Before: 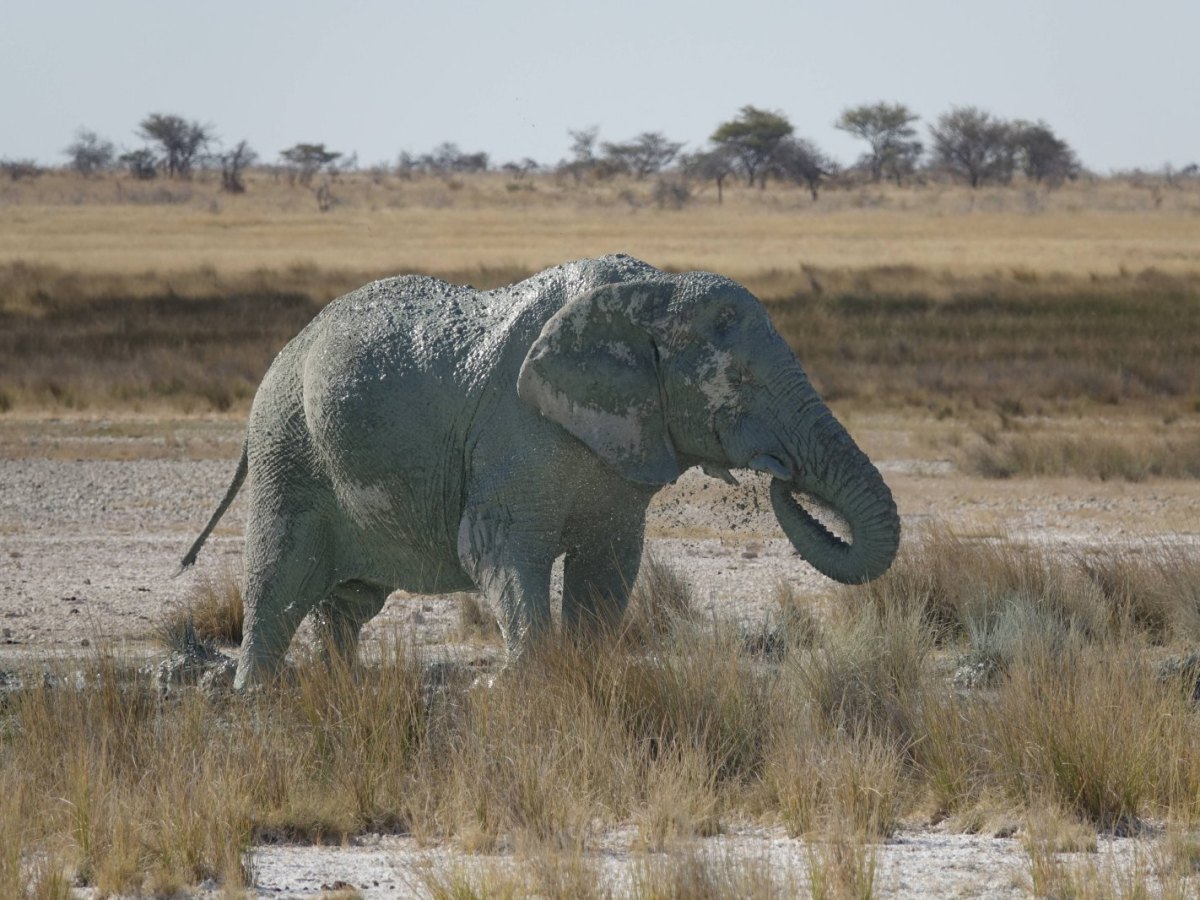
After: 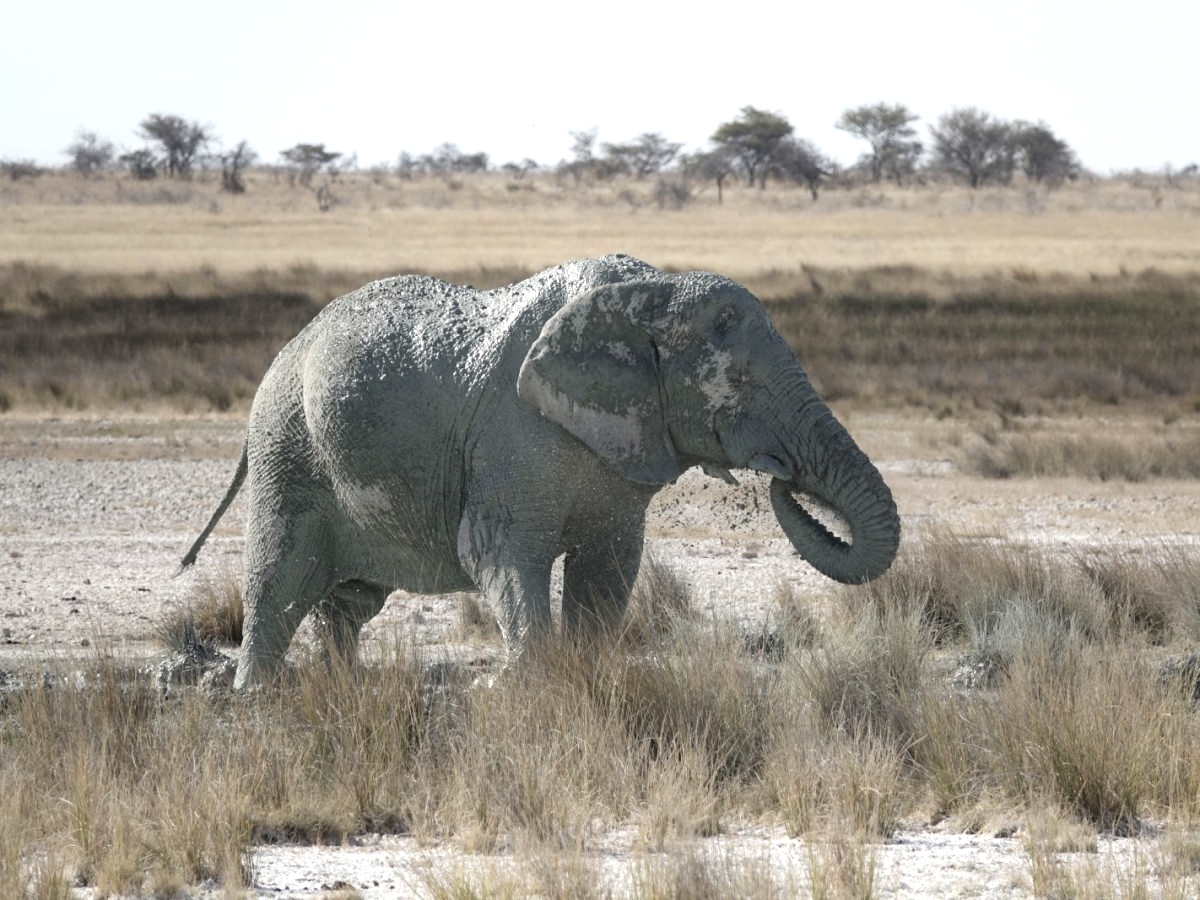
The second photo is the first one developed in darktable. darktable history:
tone equalizer: -8 EV -0.714 EV, -7 EV -0.679 EV, -6 EV -0.585 EV, -5 EV -0.39 EV, -3 EV 0.375 EV, -2 EV 0.6 EV, -1 EV 0.676 EV, +0 EV 0.765 EV
contrast brightness saturation: contrast 0.104, saturation -0.355
